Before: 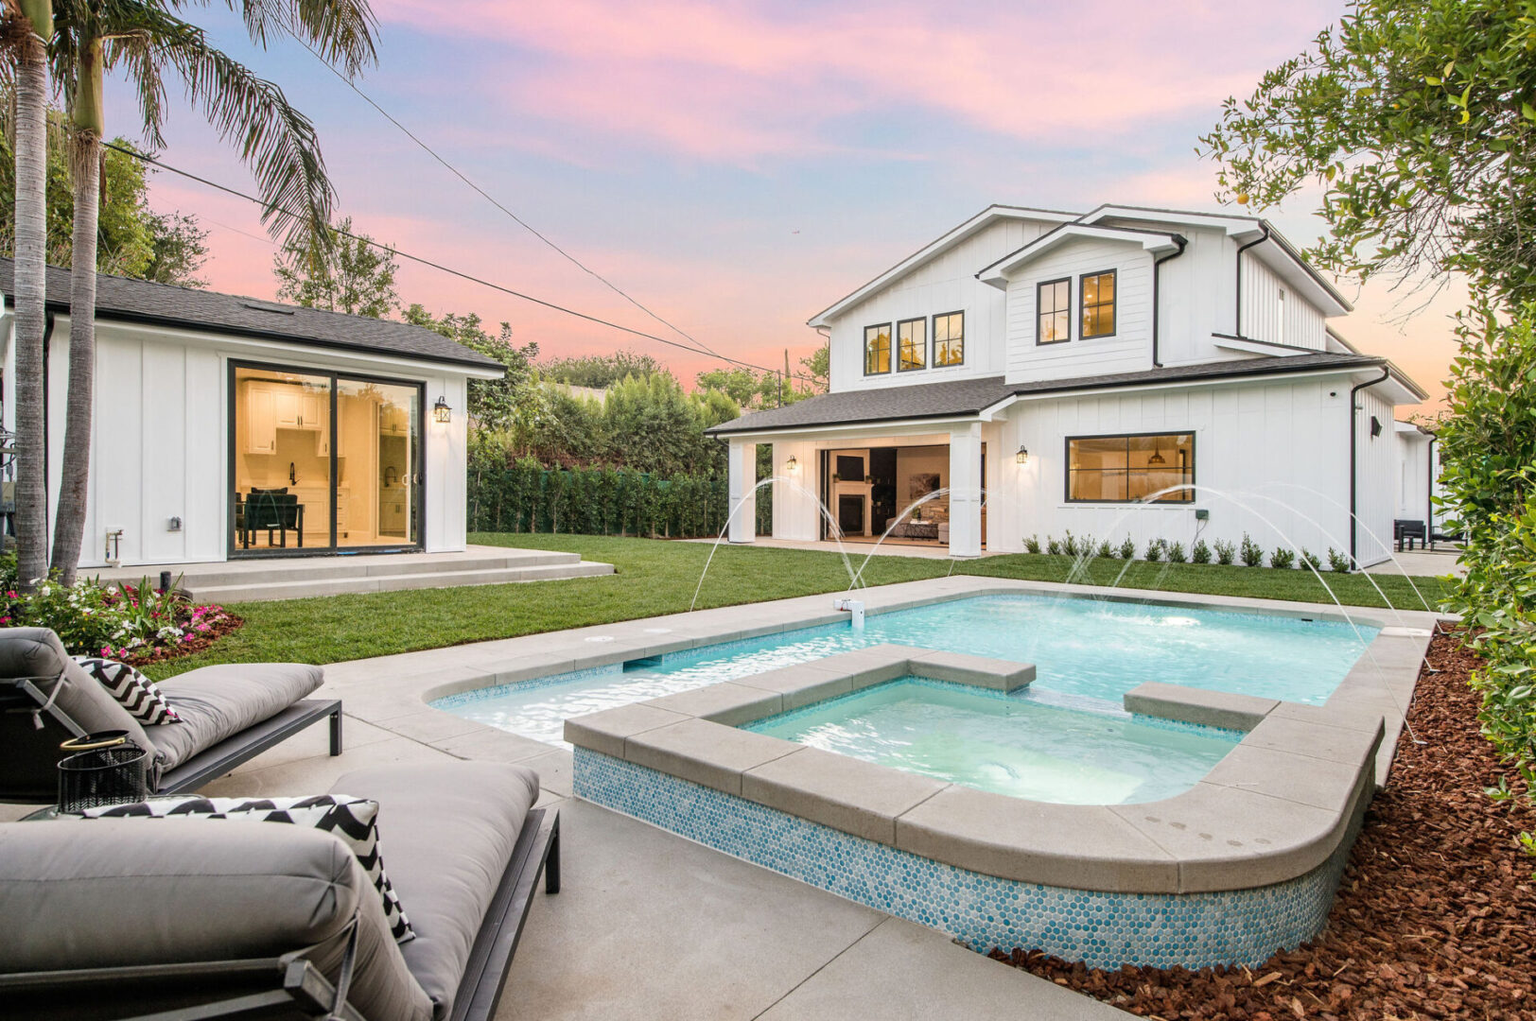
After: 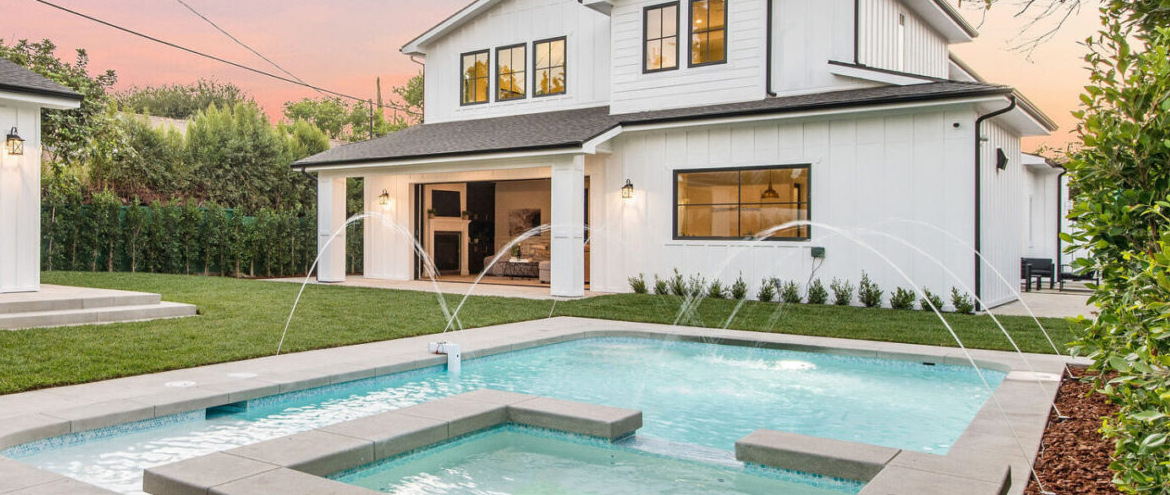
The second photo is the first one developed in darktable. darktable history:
crop and rotate: left 27.938%, top 27.046%, bottom 27.046%
shadows and highlights: shadows 32, highlights -32, soften with gaussian
